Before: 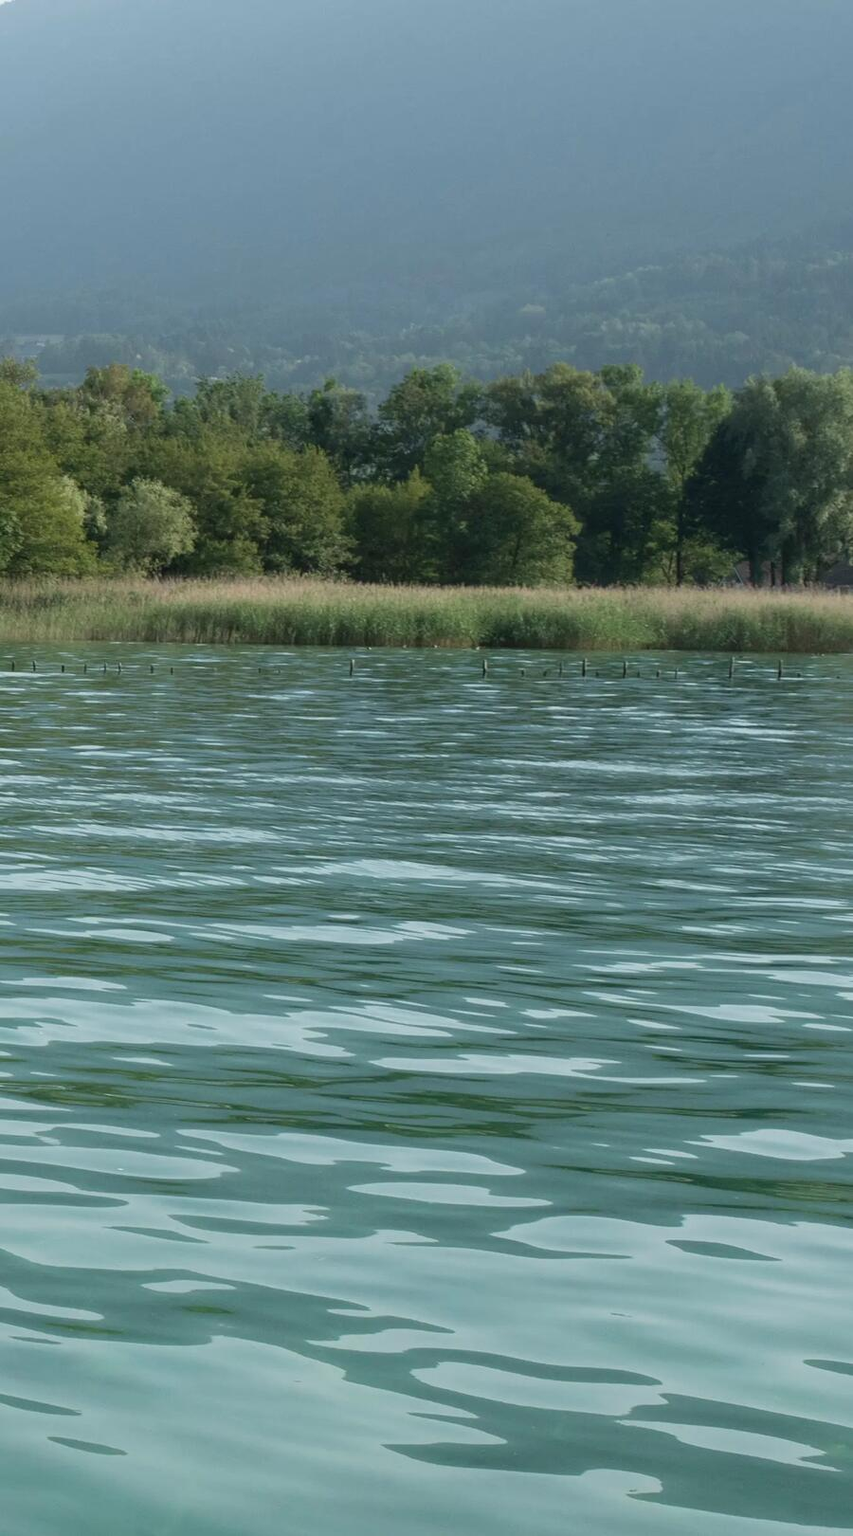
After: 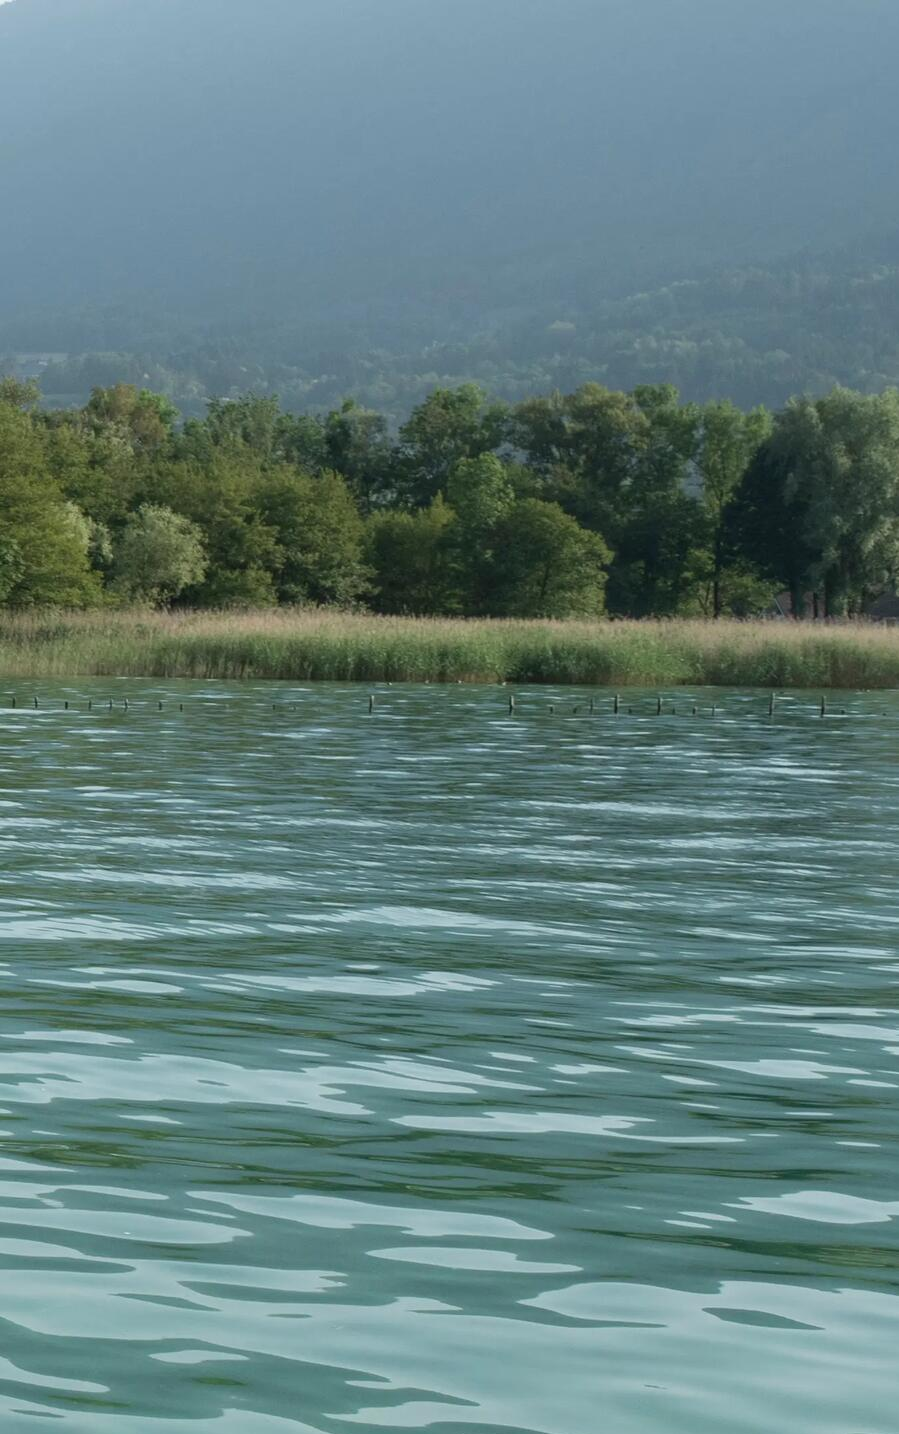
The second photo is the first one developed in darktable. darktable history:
crop and rotate: top 0%, bottom 11.478%
